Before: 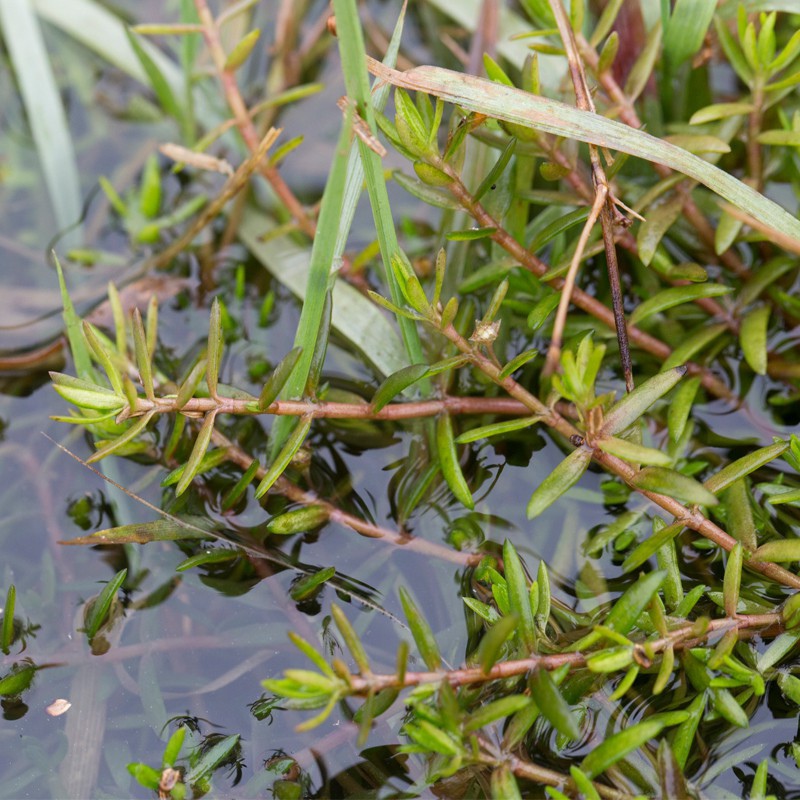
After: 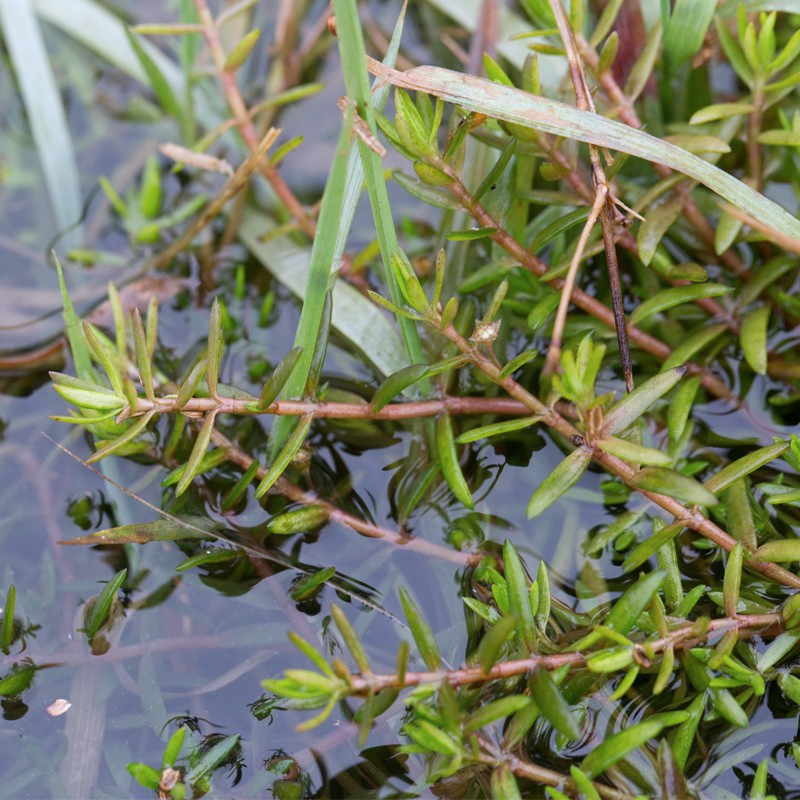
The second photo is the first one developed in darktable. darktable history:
shadows and highlights: radius 329.86, shadows 53.35, highlights -99.91, compress 94.27%, soften with gaussian
color calibration: illuminant as shot in camera, x 0.358, y 0.373, temperature 4628.91 K
